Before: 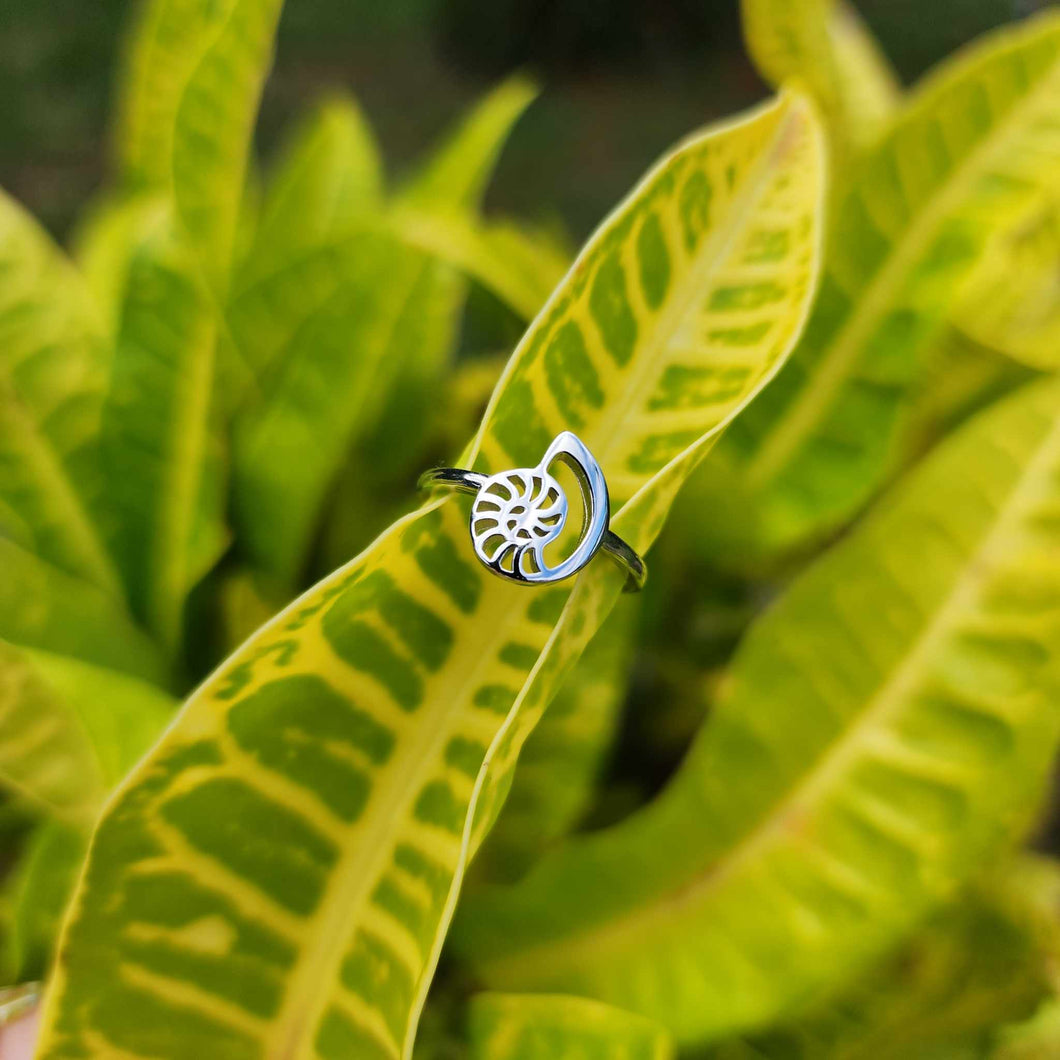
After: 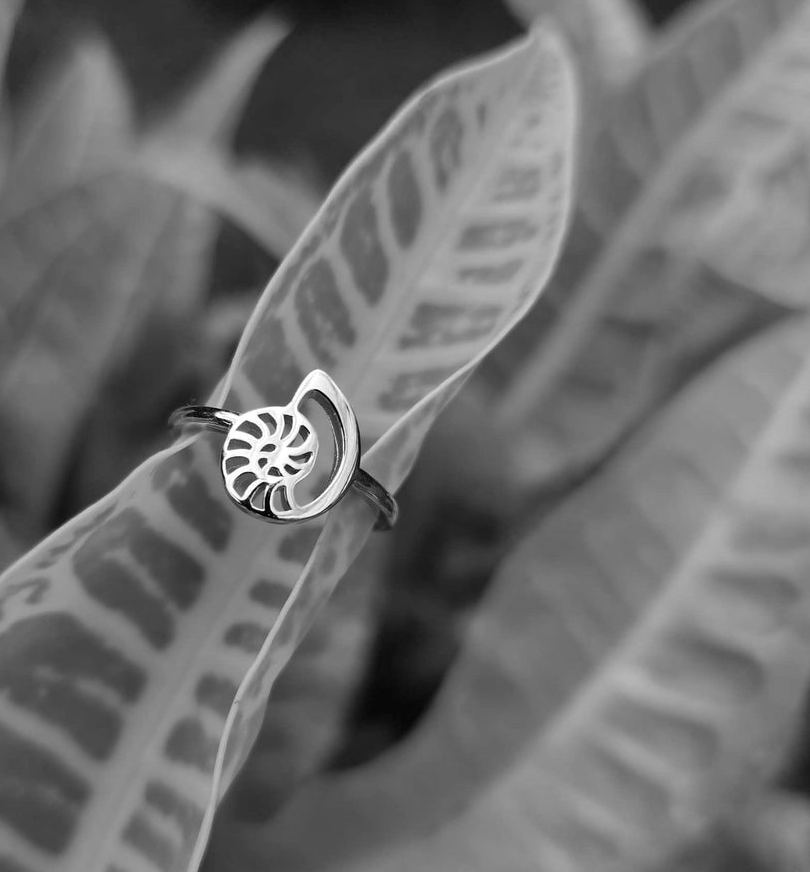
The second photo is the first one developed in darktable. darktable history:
color calibration: output gray [0.253, 0.26, 0.487, 0], illuminant as shot in camera, x 0.37, y 0.382, temperature 4320.65 K
crop: left 23.539%, top 5.884%, bottom 11.811%
